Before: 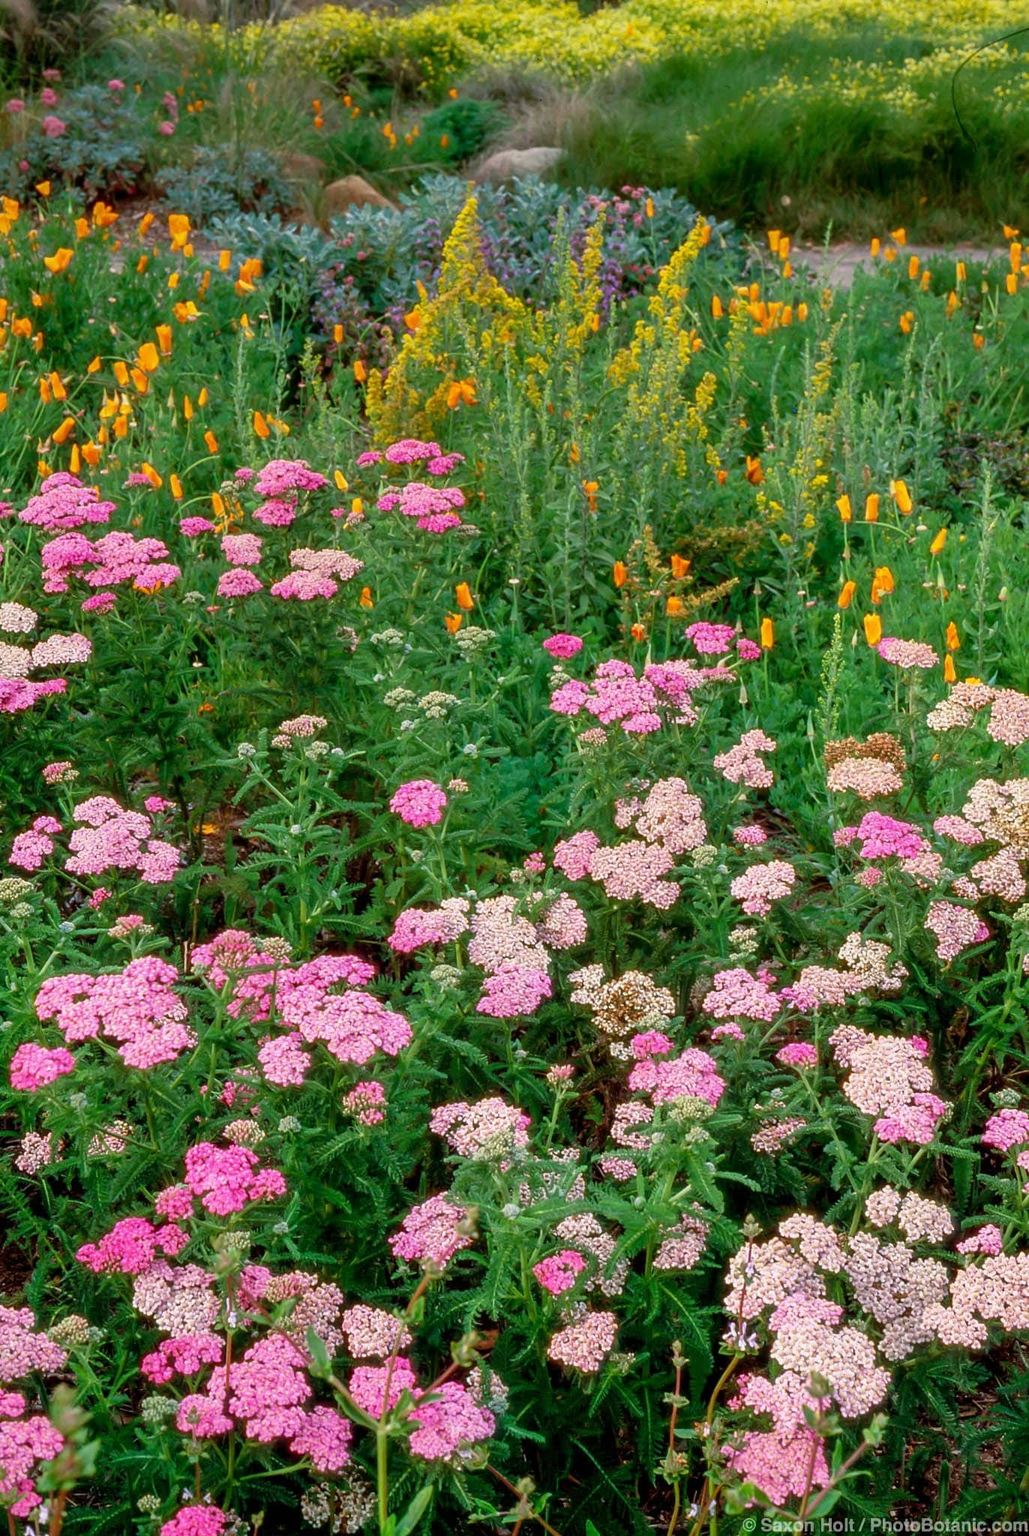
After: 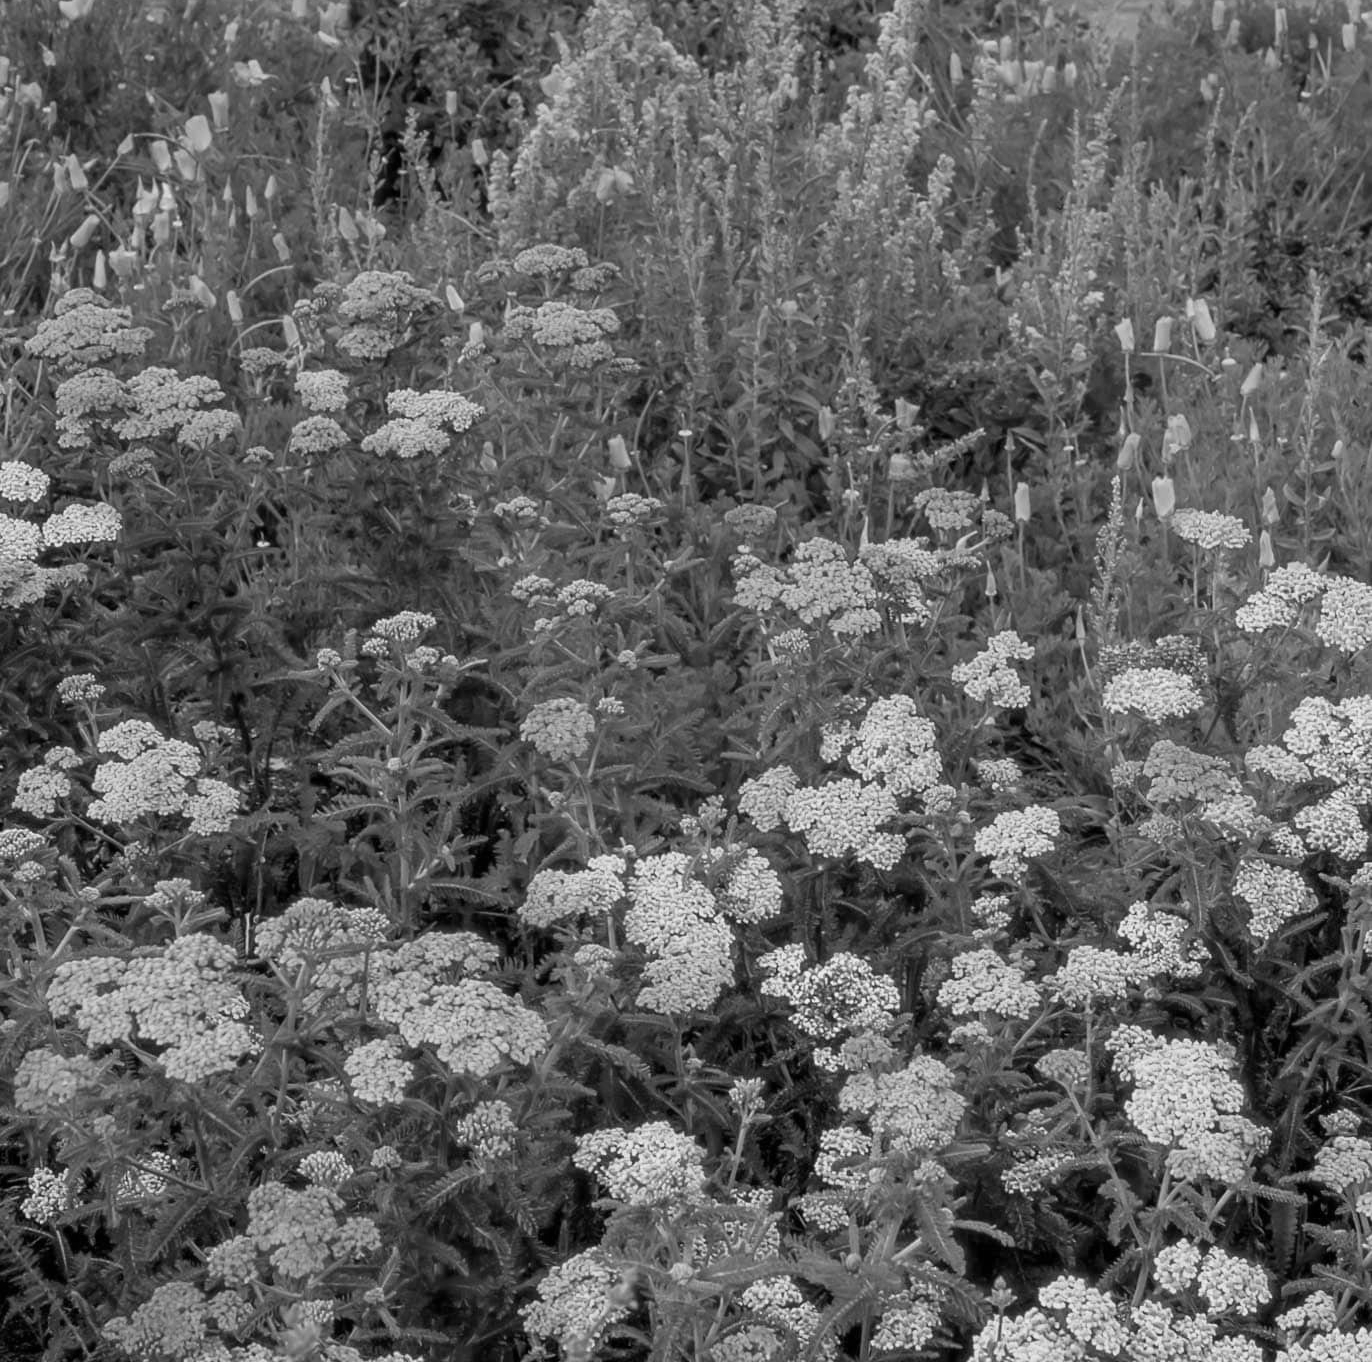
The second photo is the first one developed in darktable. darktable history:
crop: top 16.727%, bottom 16.727%
monochrome: a 26.22, b 42.67, size 0.8
